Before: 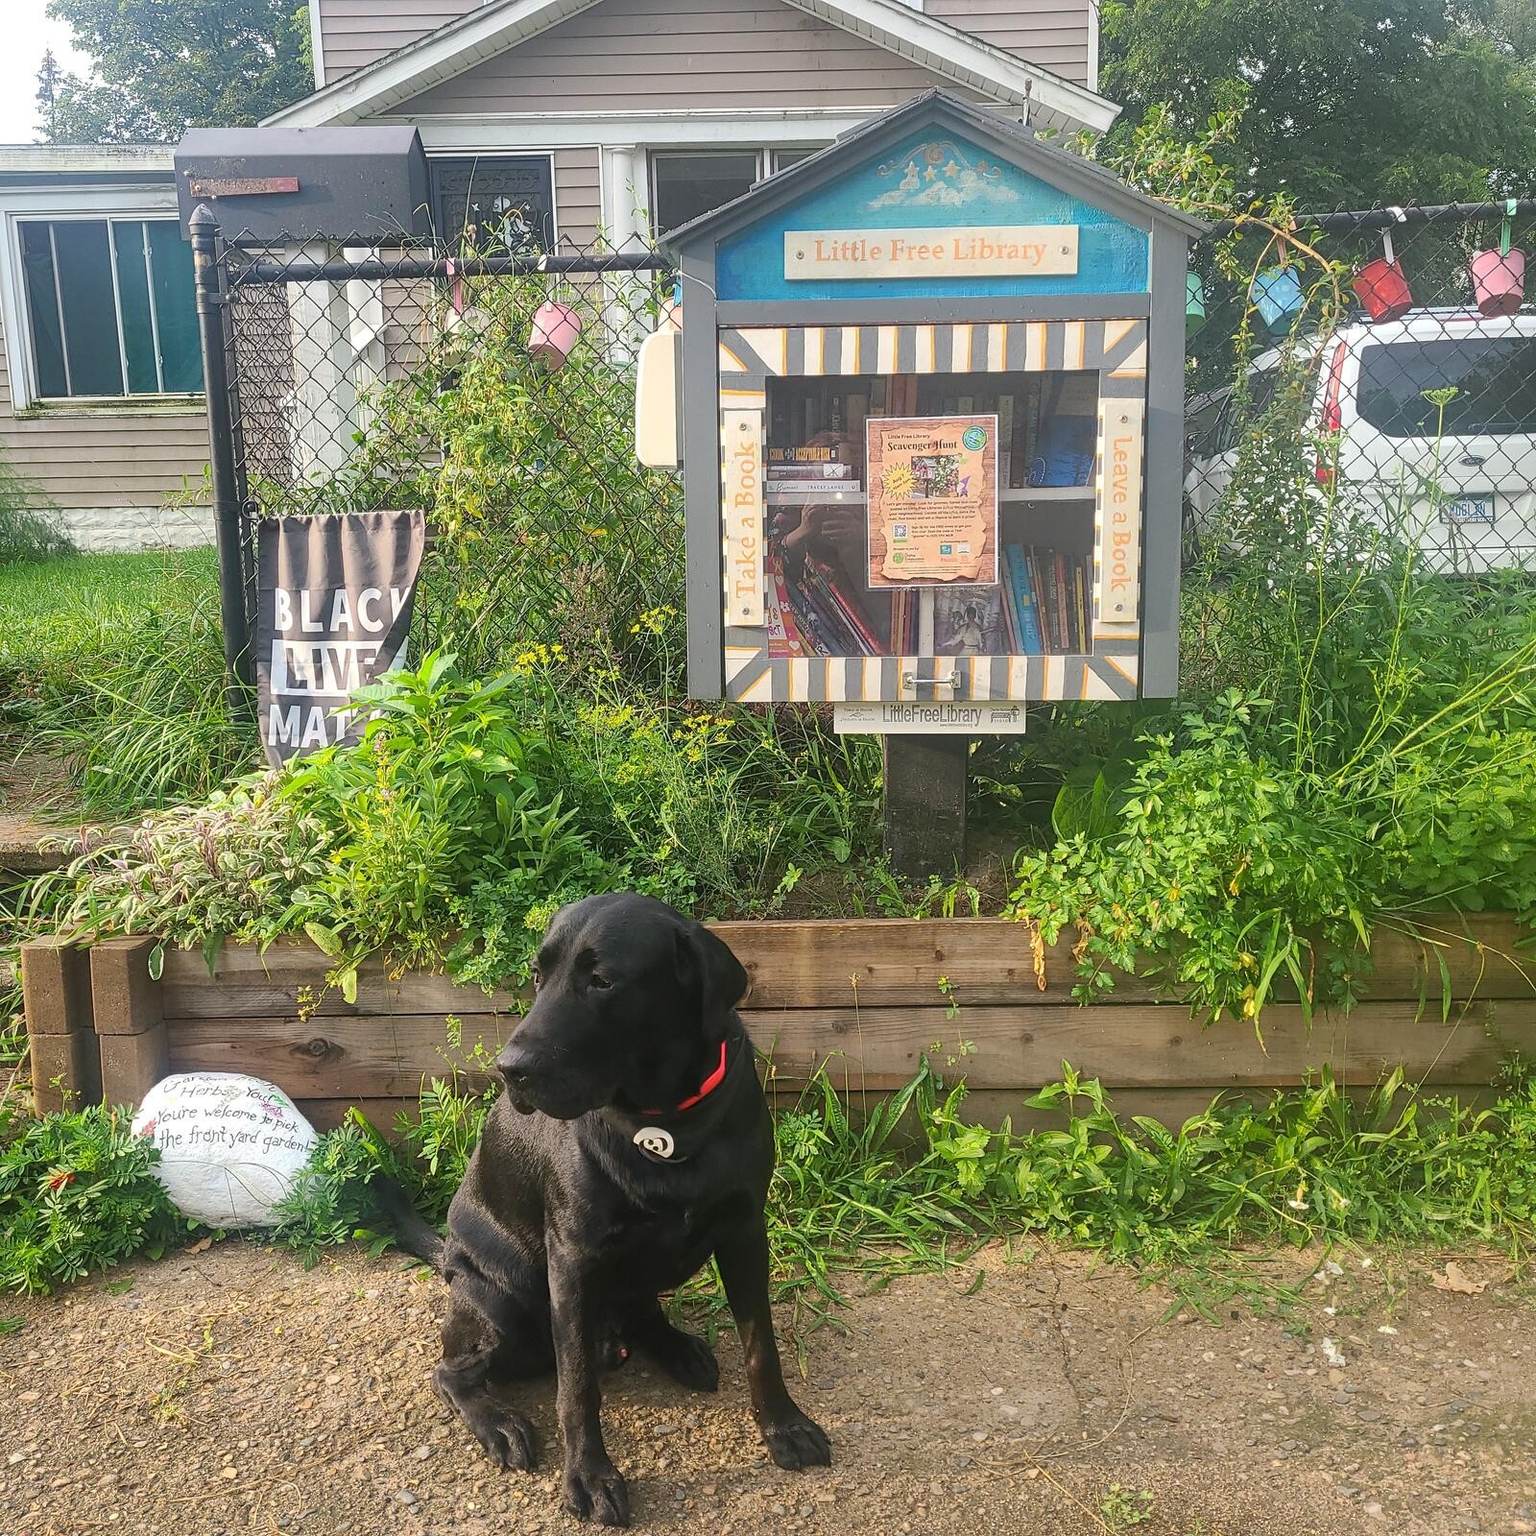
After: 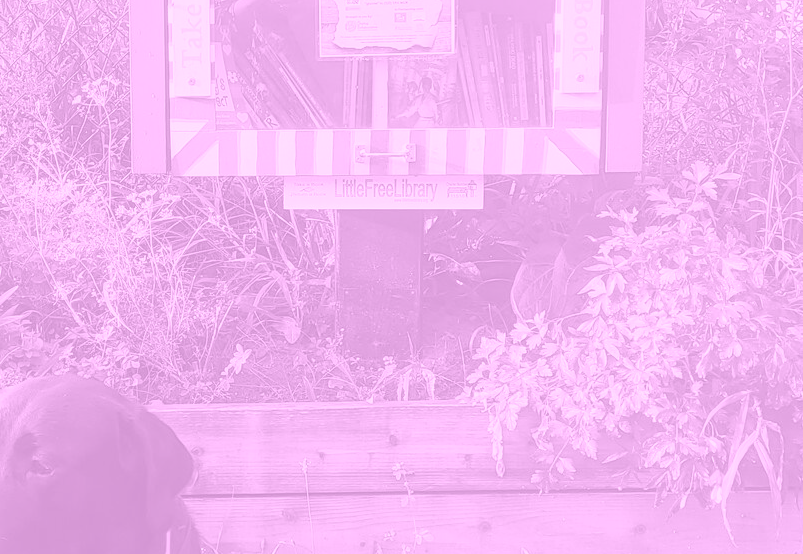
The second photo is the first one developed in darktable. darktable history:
crop: left 36.607%, top 34.735%, right 13.146%, bottom 30.611%
white balance: emerald 1
colorize: hue 331.2°, saturation 69%, source mix 30.28%, lightness 69.02%, version 1
